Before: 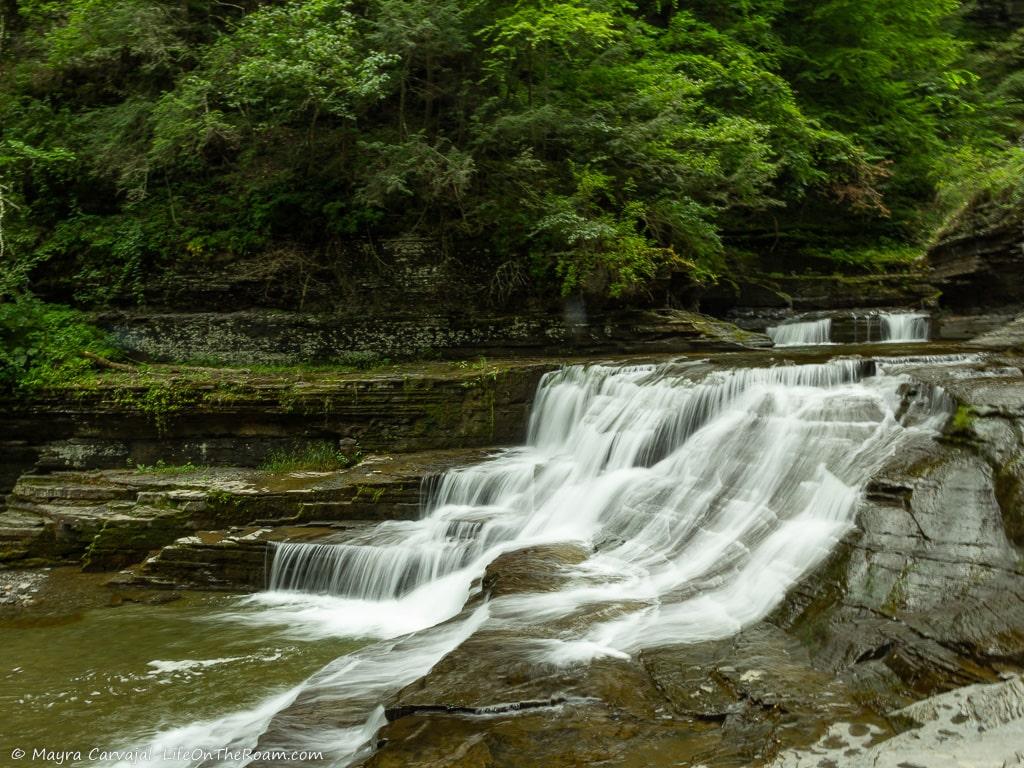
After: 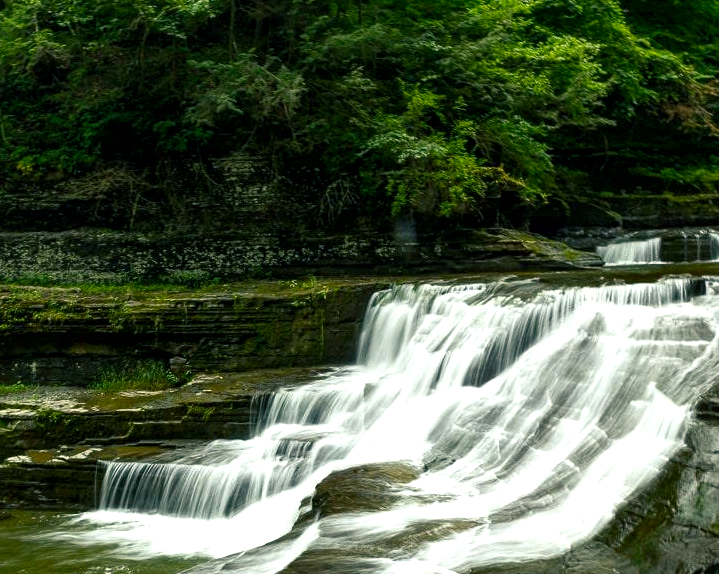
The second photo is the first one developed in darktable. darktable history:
local contrast: mode bilateral grid, contrast 20, coarseness 50, detail 130%, midtone range 0.2
color balance rgb: shadows lift › chroma 7.319%, shadows lift › hue 244.21°, perceptual saturation grading › global saturation 20%, perceptual saturation grading › highlights -24.937%, perceptual saturation grading › shadows 25.449%, perceptual brilliance grading › global brilliance 14.444%, perceptual brilliance grading › shadows -34.449%, global vibrance 9.646%
crop and rotate: left 16.659%, top 10.638%, right 13.034%, bottom 14.579%
tone equalizer: on, module defaults
